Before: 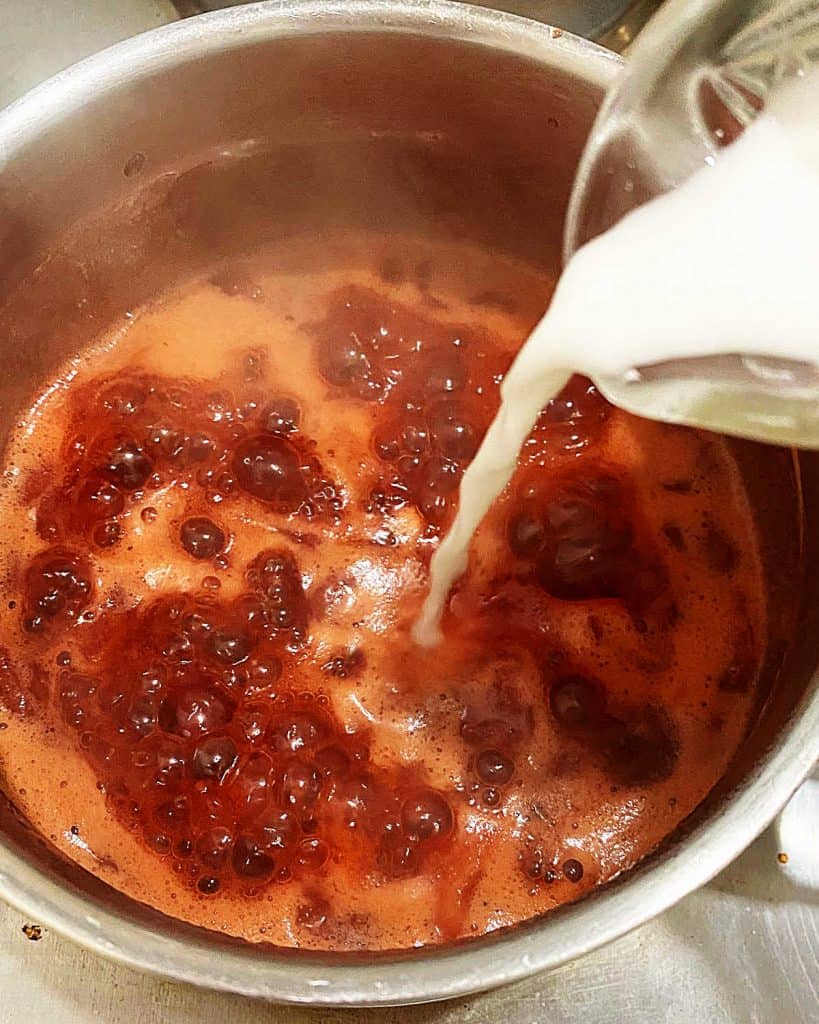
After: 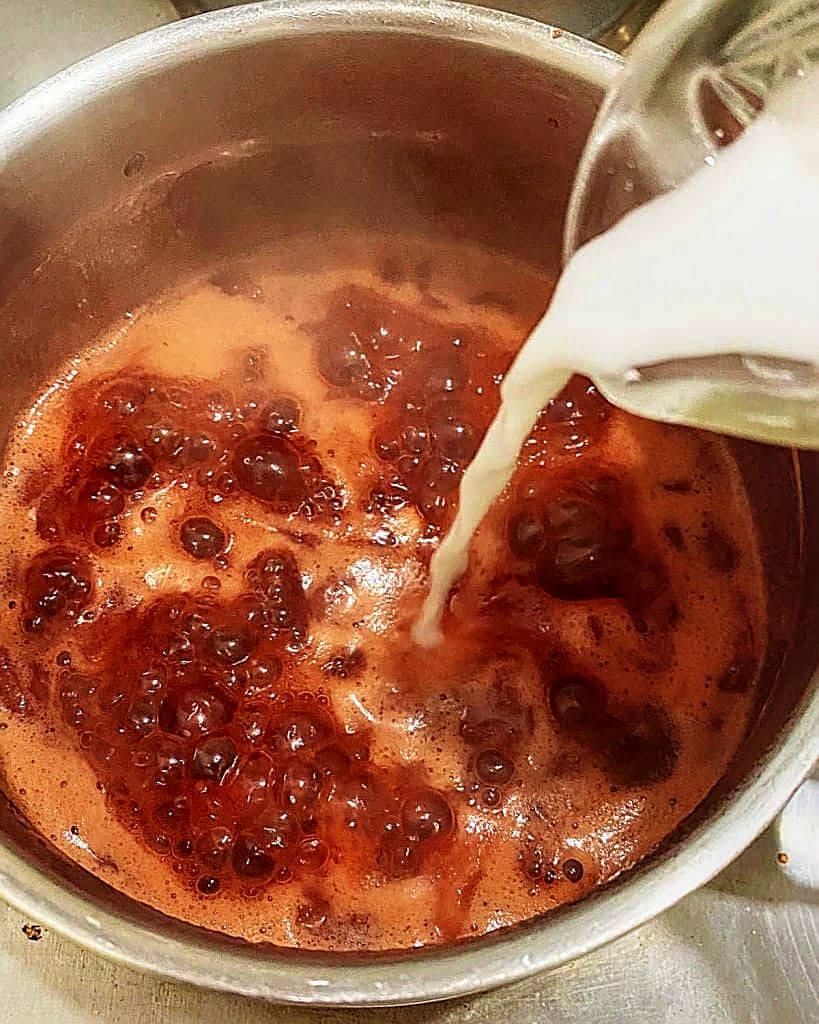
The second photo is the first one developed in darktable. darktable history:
local contrast: on, module defaults
sharpen: on, module defaults
velvia: strength 28.43%
exposure: exposure -0.153 EV, compensate highlight preservation false
